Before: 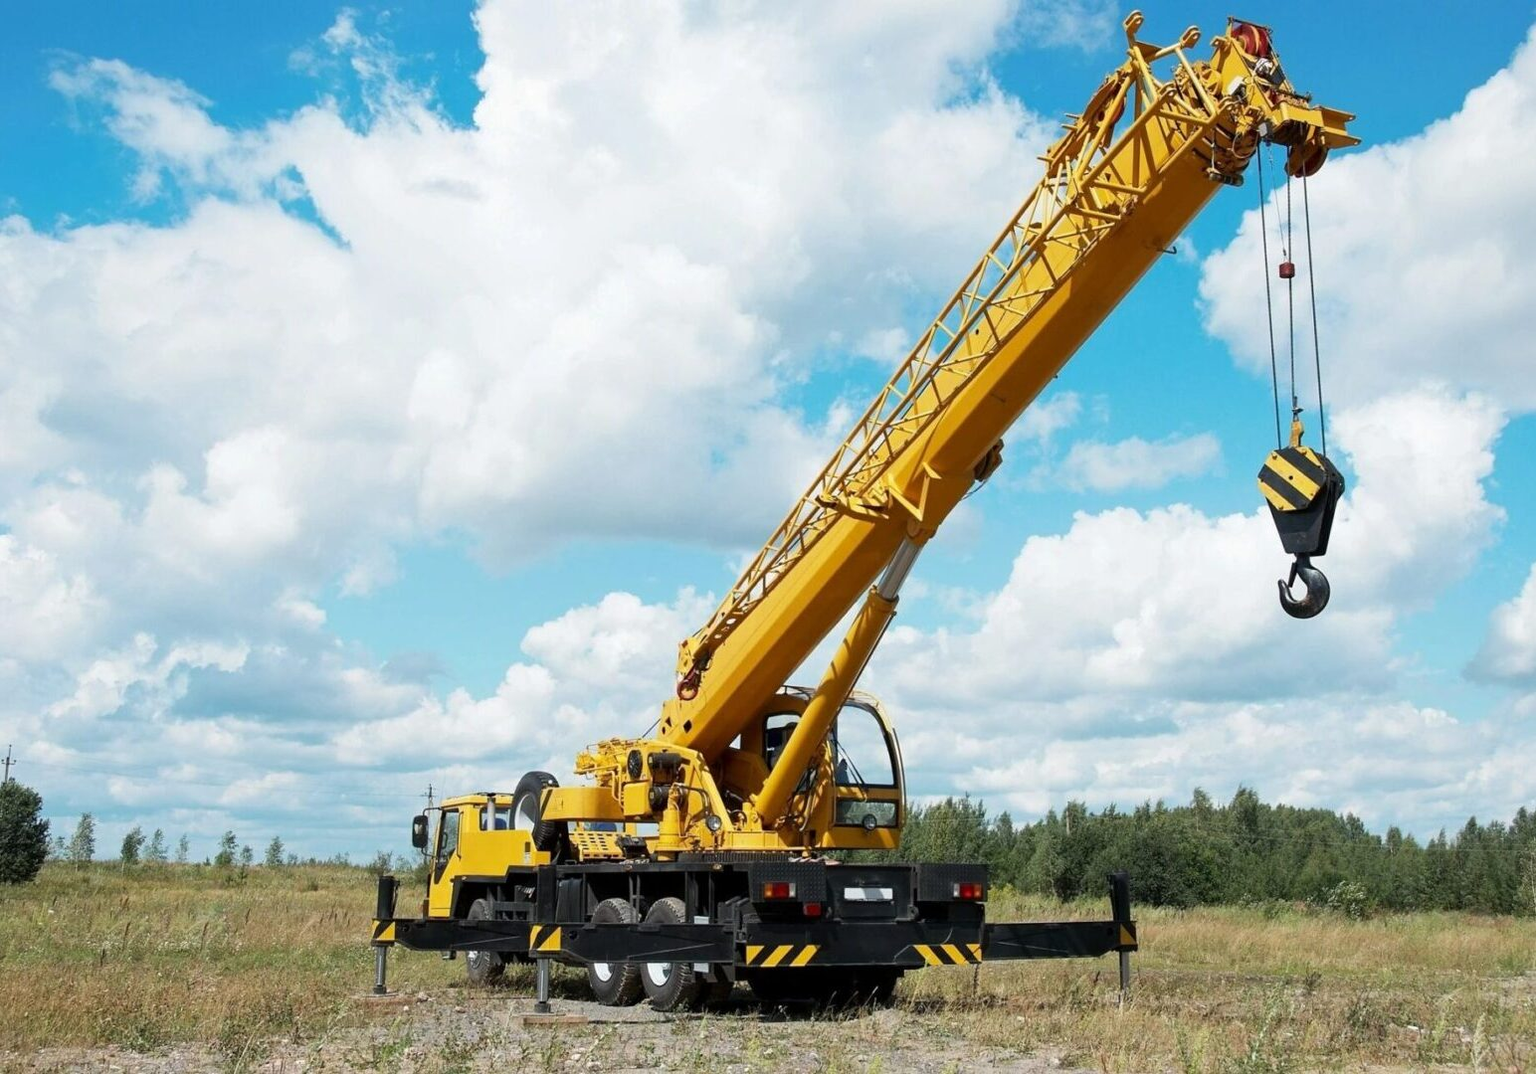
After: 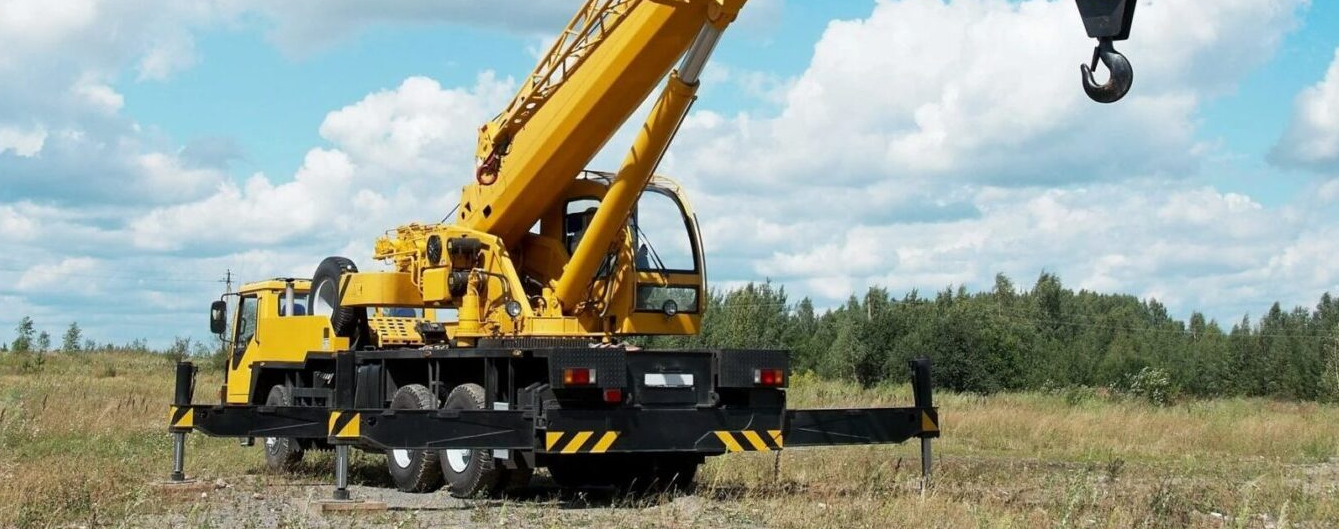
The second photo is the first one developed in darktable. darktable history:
crop and rotate: left 13.247%, top 48.127%, bottom 2.871%
